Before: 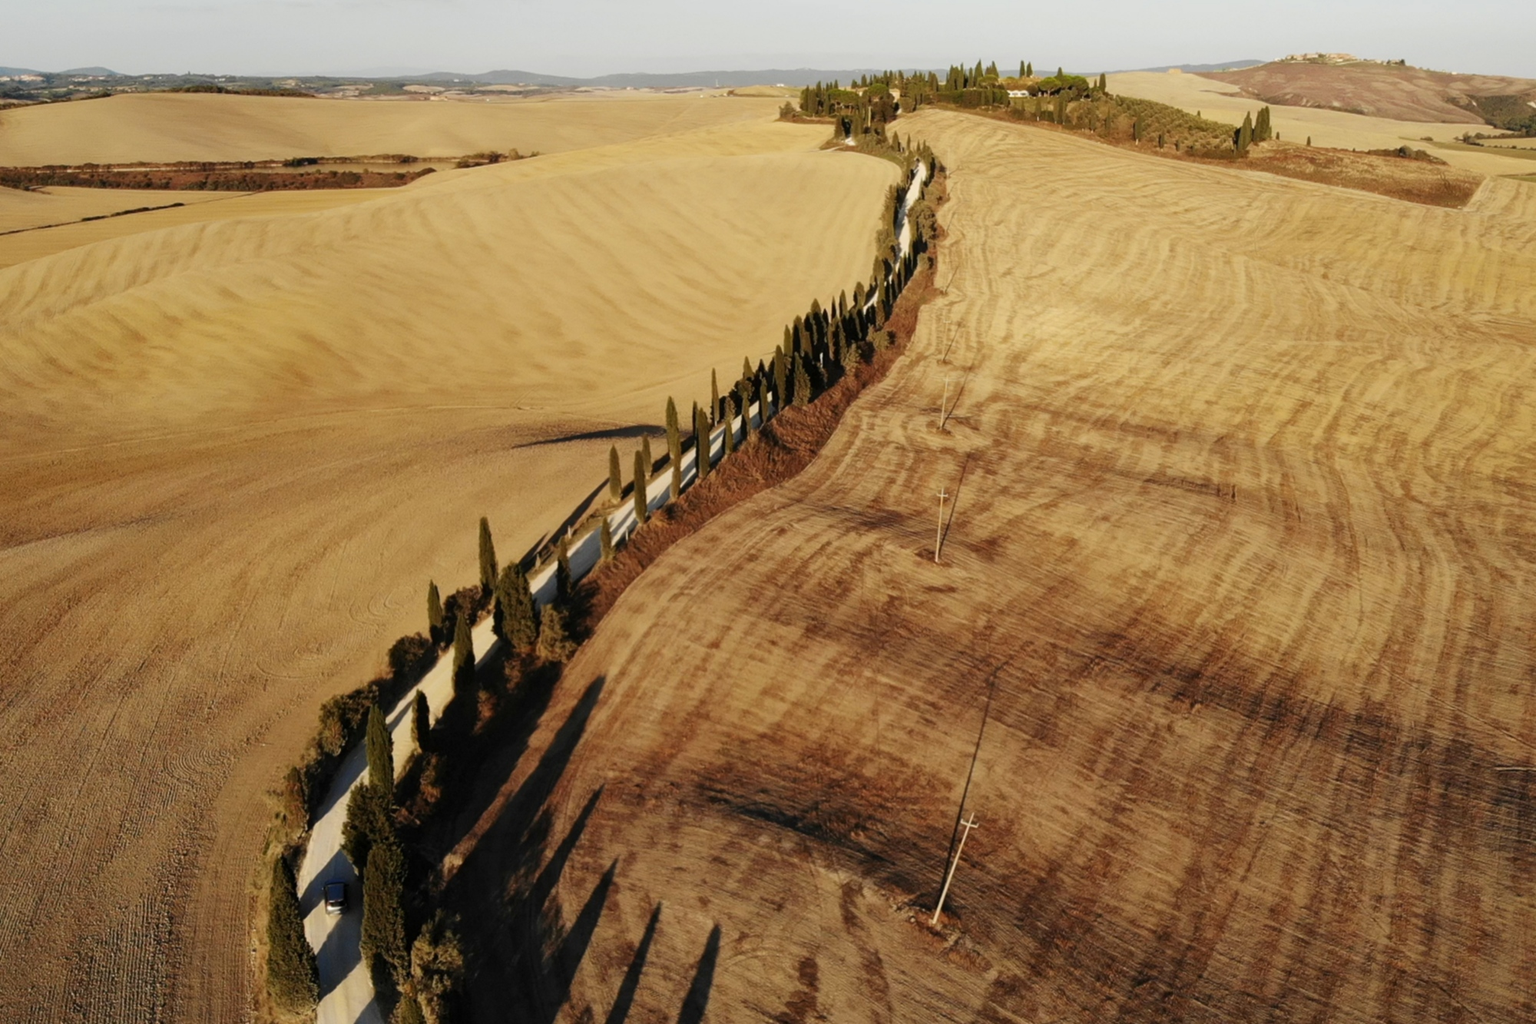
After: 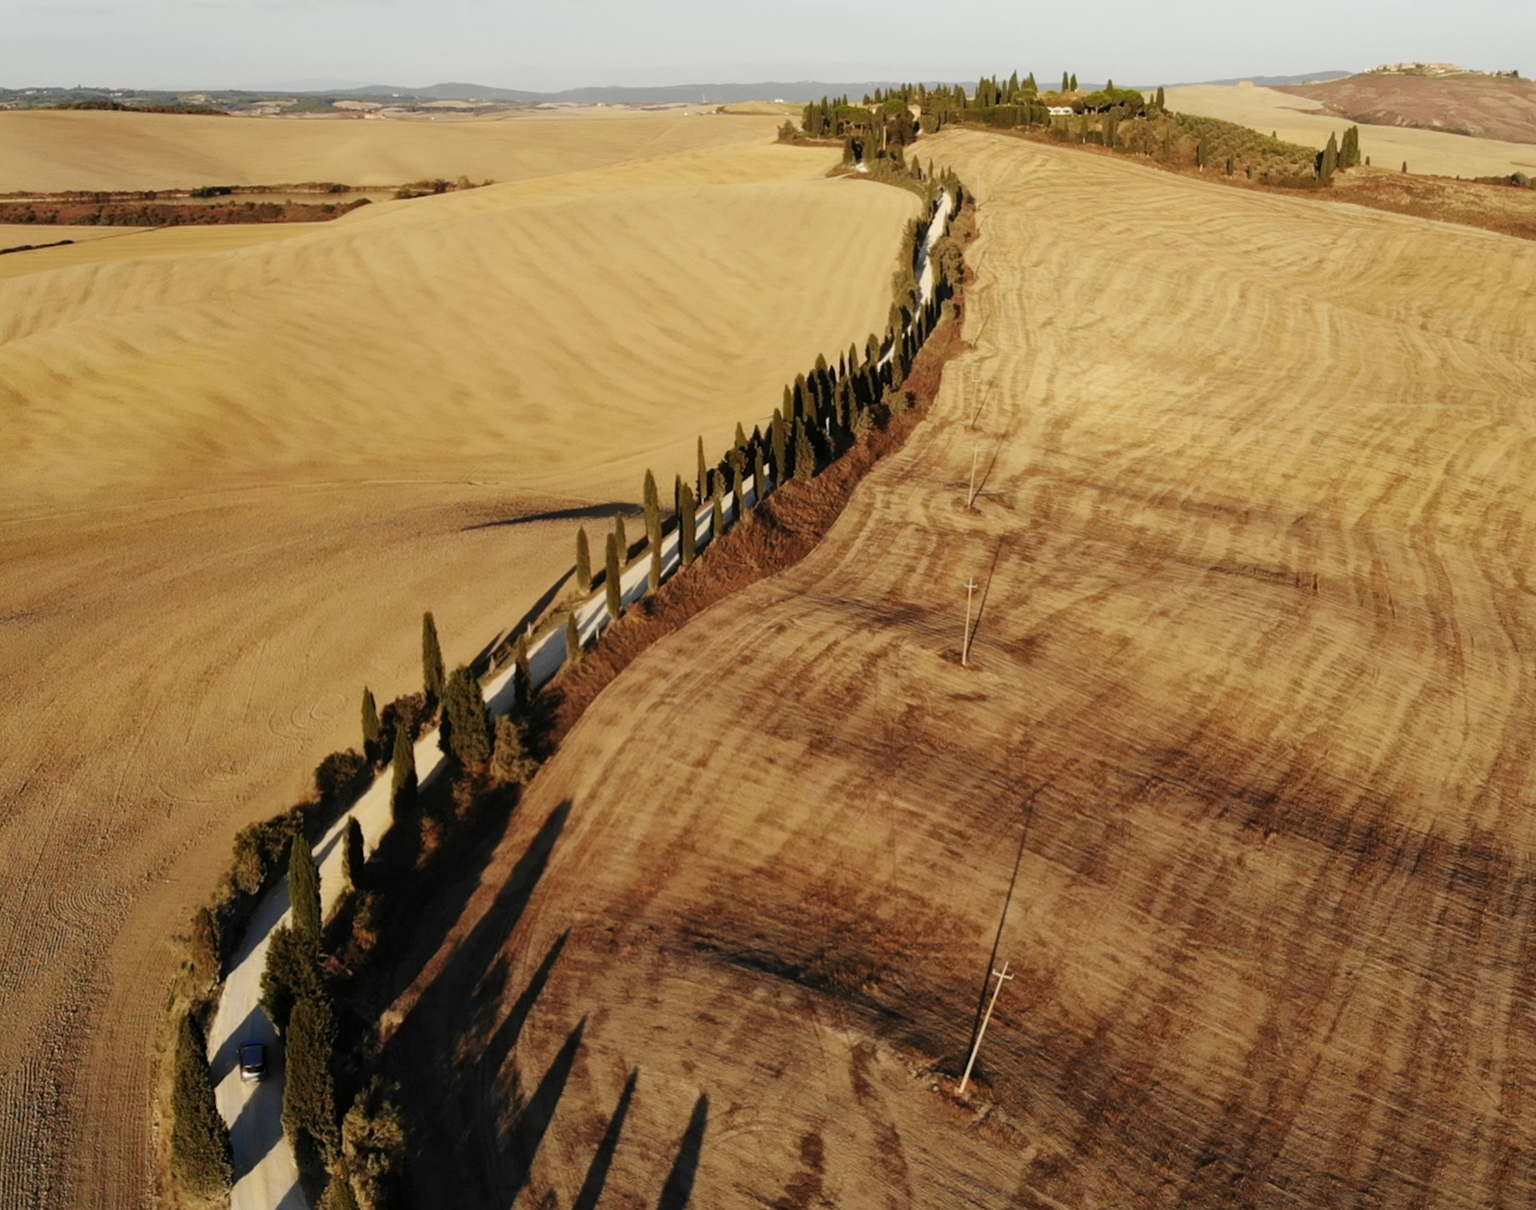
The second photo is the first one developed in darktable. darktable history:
crop: left 7.963%, right 7.514%
